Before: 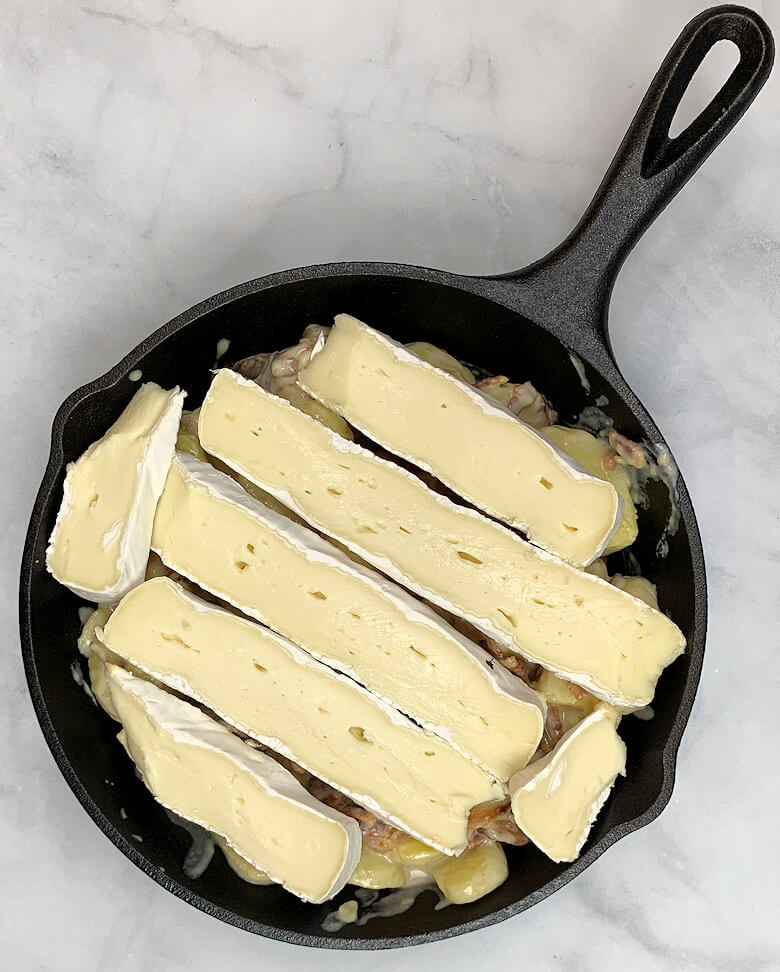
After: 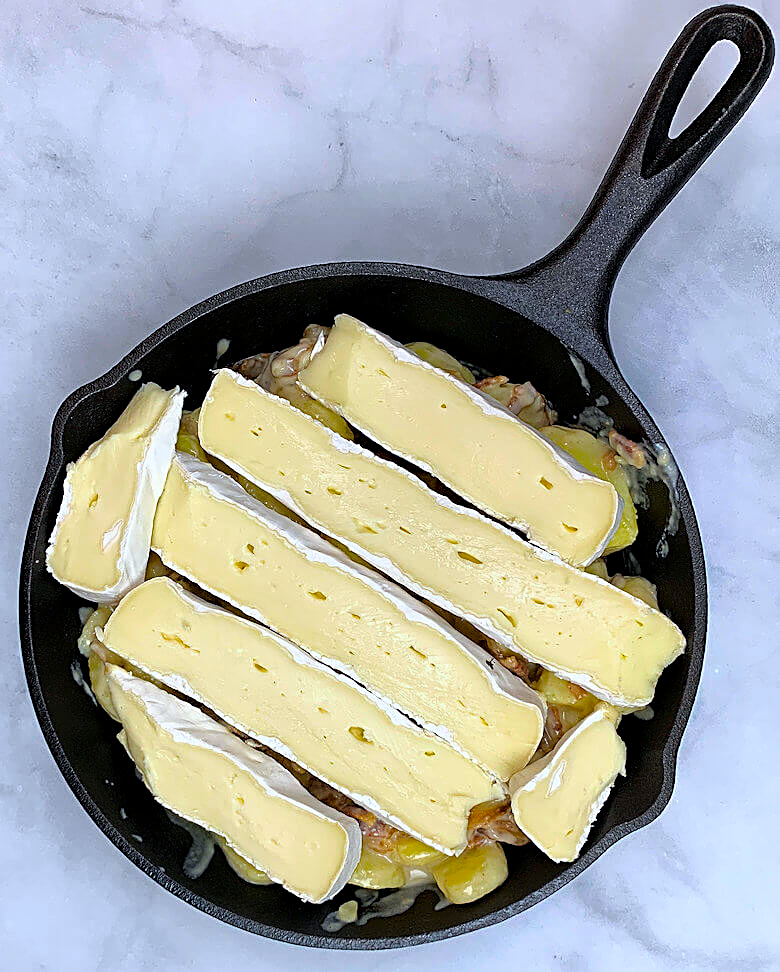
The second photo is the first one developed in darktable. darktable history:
color balance rgb: linear chroma grading › global chroma 15%, perceptual saturation grading › global saturation 30%
haze removal: compatibility mode true, adaptive false
sharpen: on, module defaults
color calibration: illuminant as shot in camera, x 0.37, y 0.382, temperature 4313.32 K
